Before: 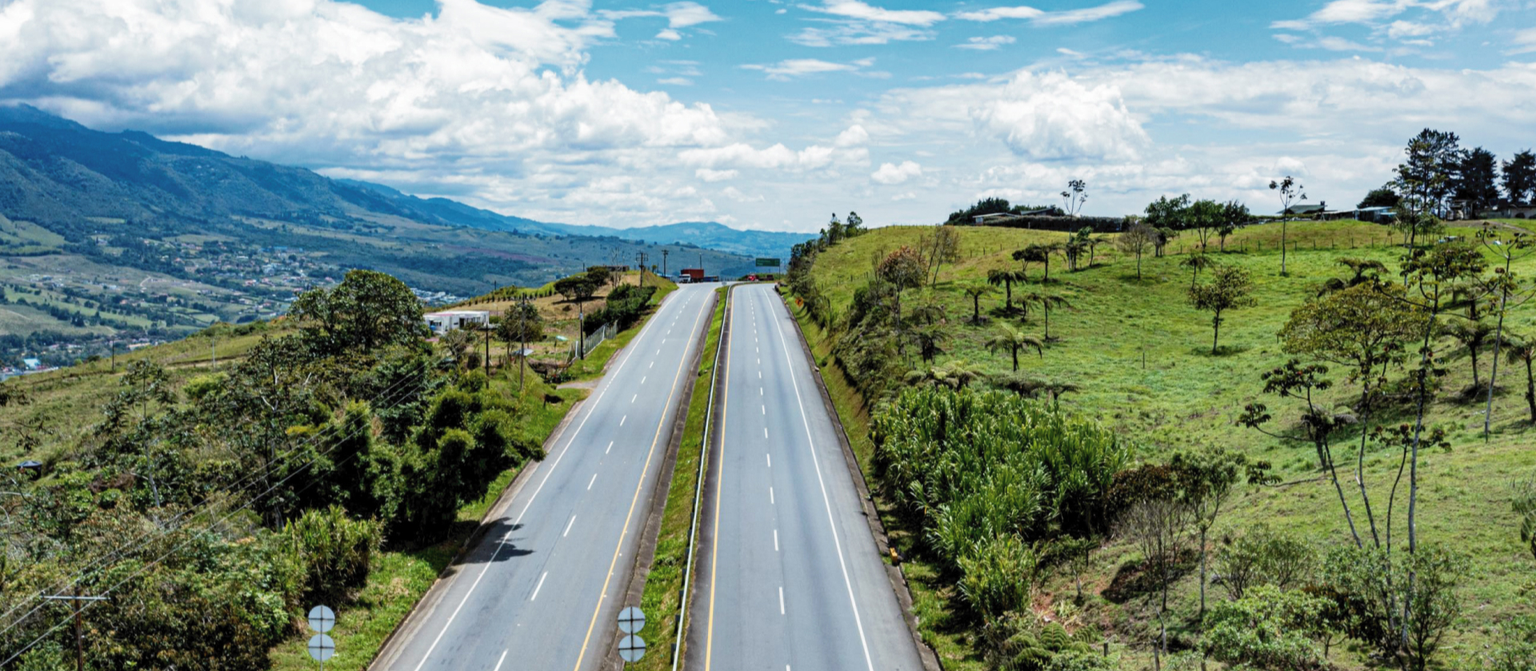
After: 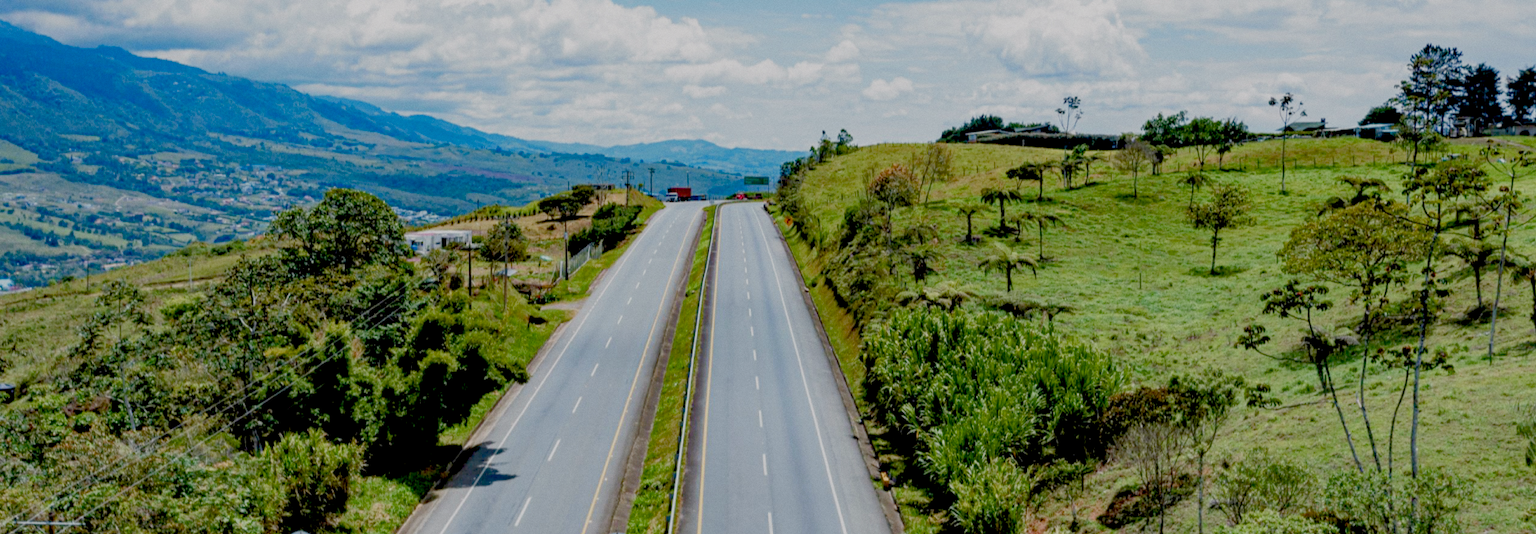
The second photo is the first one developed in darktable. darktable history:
grain: coarseness 0.09 ISO, strength 10%
exposure: black level correction 0.01, exposure 0.014 EV, compensate highlight preservation false
crop and rotate: left 1.814%, top 12.818%, right 0.25%, bottom 9.225%
color balance rgb: shadows lift › chroma 1%, shadows lift › hue 113°, highlights gain › chroma 0.2%, highlights gain › hue 333°, perceptual saturation grading › global saturation 20%, perceptual saturation grading › highlights -50%, perceptual saturation grading › shadows 25%, contrast -30%
